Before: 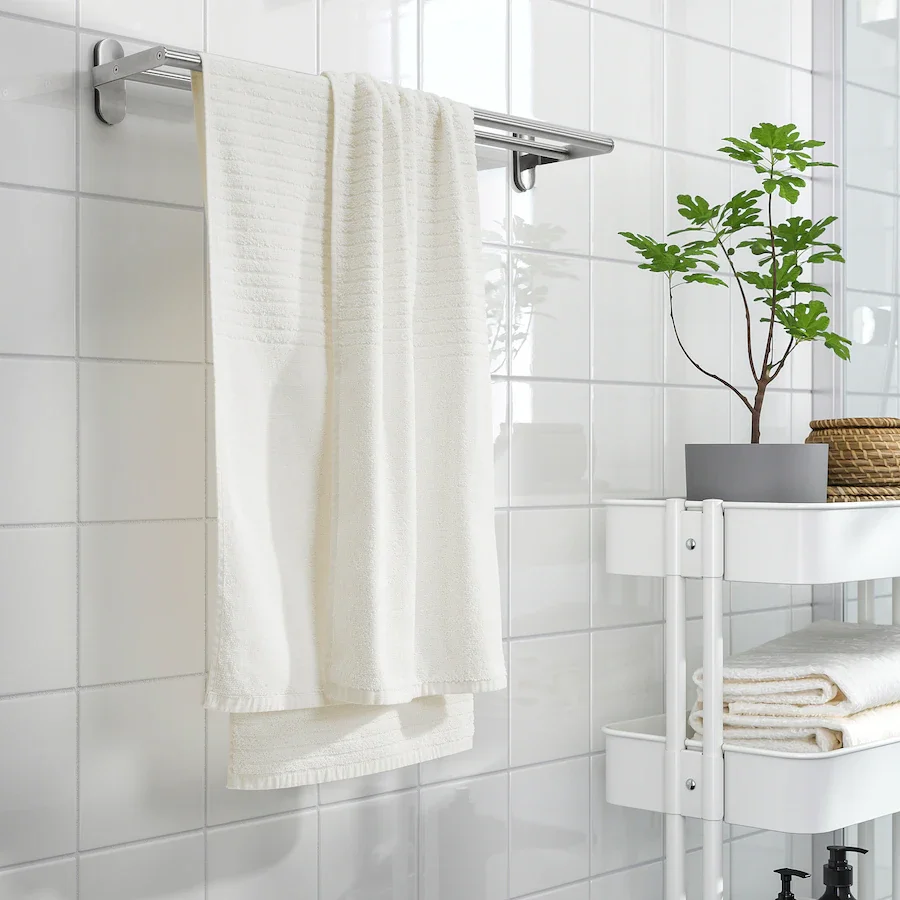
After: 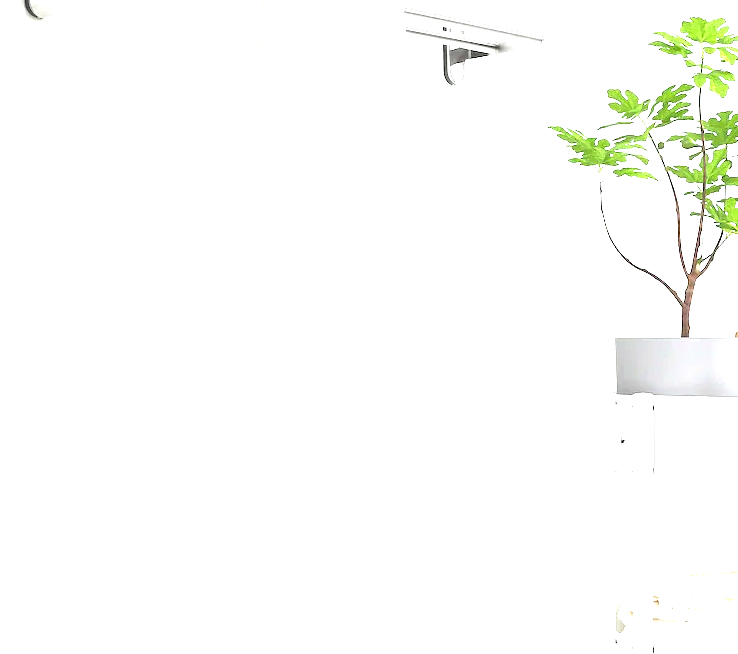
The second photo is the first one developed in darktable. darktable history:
base curve: curves: ch0 [(0, 0) (0.283, 0.295) (1, 1)], preserve colors none
crop: left 7.856%, top 11.836%, right 10.12%, bottom 15.387%
exposure: black level correction 0, exposure 2 EV, compensate highlight preservation false
